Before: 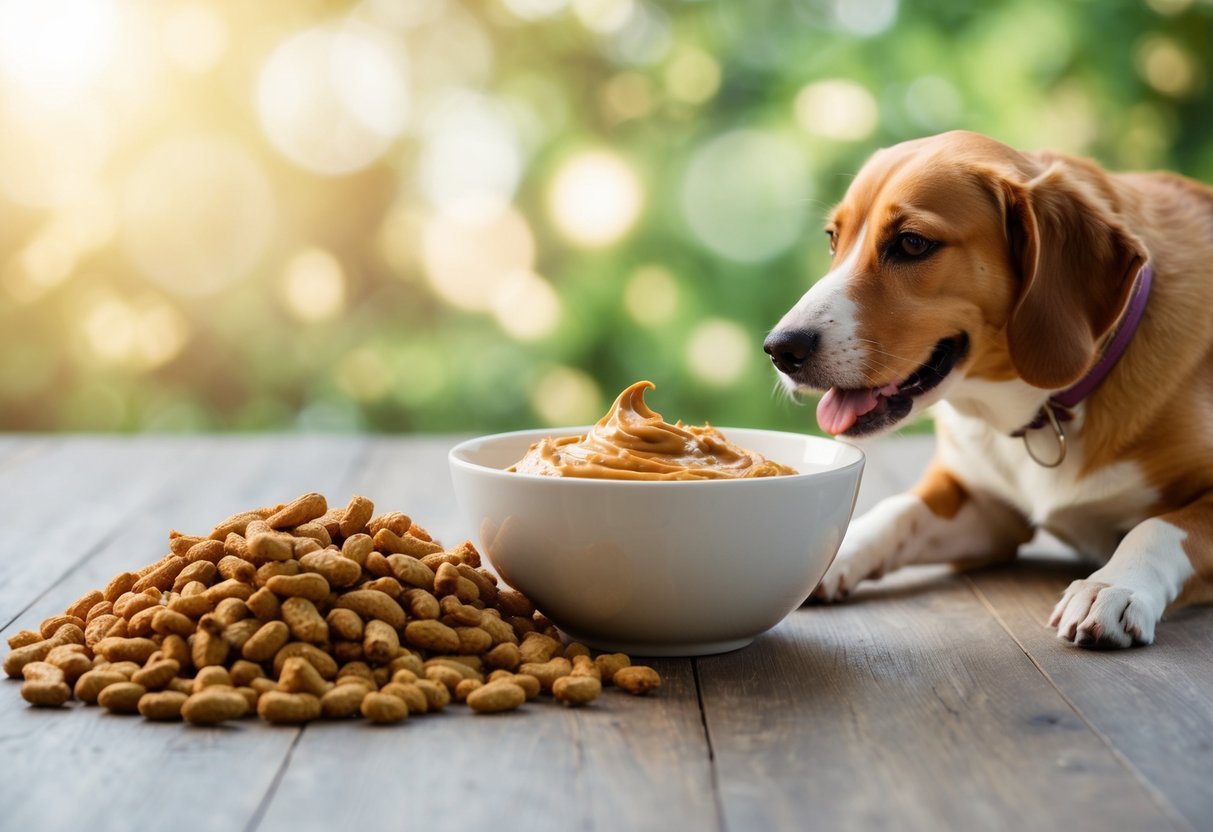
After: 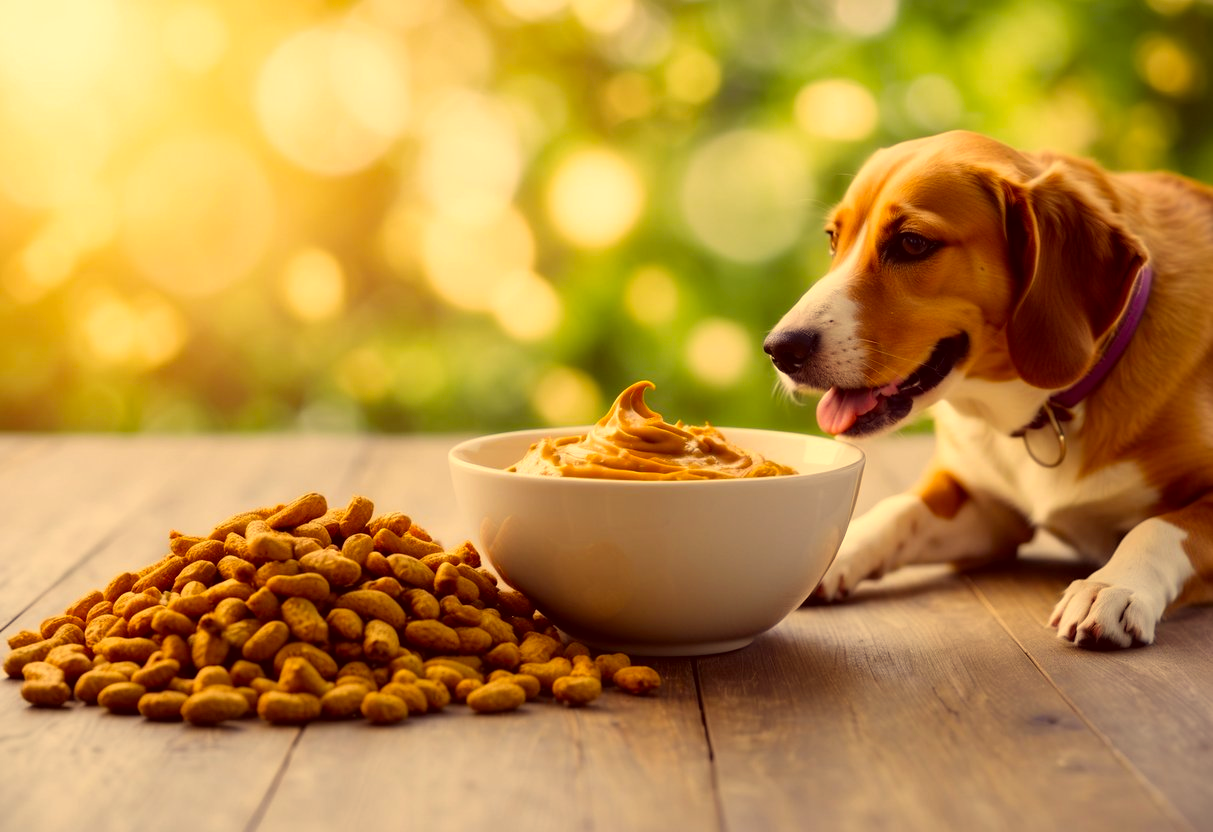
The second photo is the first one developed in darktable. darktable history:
color correction: highlights a* 10.12, highlights b* 39.04, shadows a* 14.62, shadows b* 3.37
color balance rgb: perceptual saturation grading › global saturation 10%, global vibrance 10%
